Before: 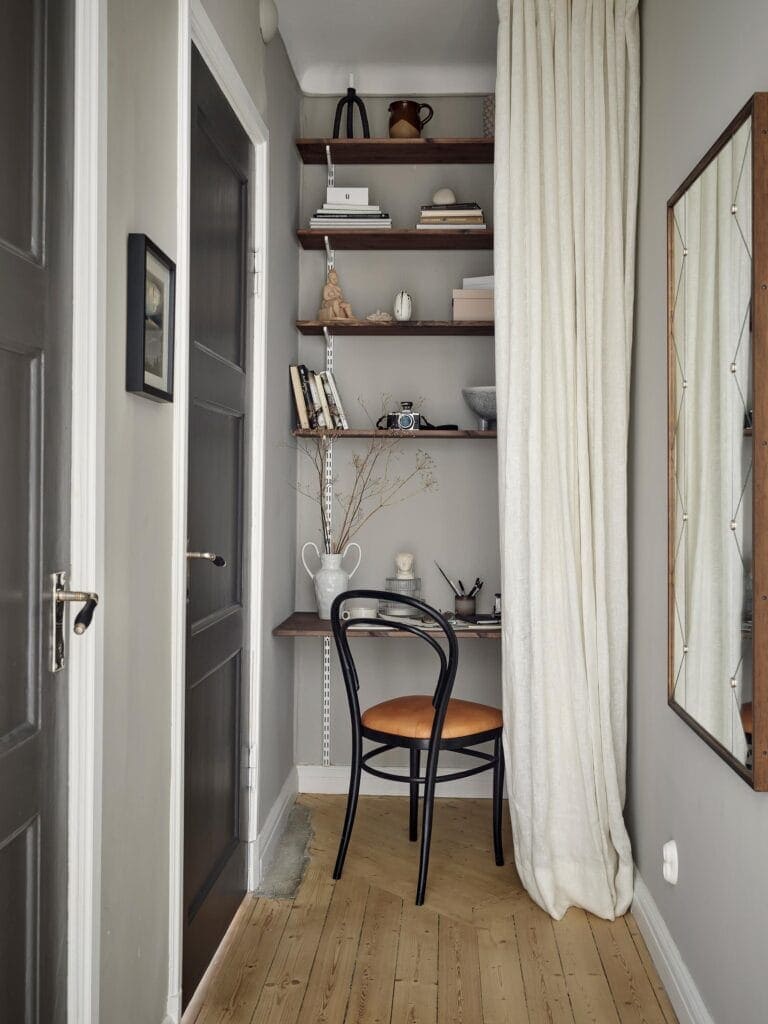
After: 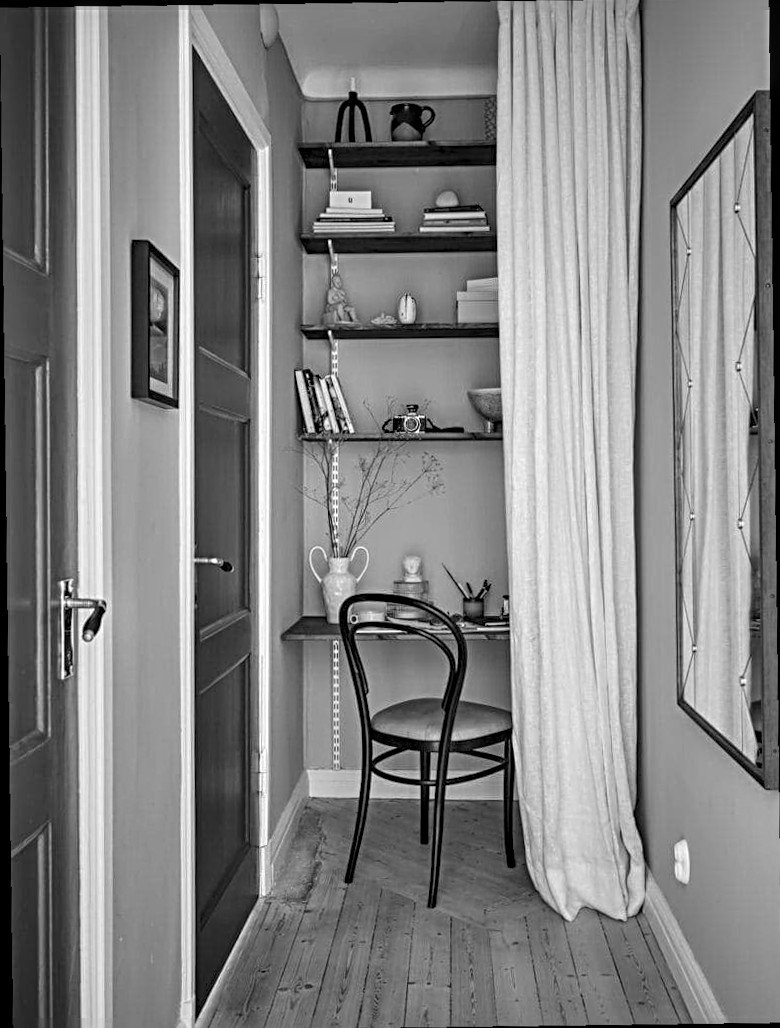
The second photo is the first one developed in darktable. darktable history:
sharpen: radius 4
crop and rotate: angle -0.5°
local contrast: on, module defaults
rotate and perspective: rotation -1.24°, automatic cropping off
monochrome: on, module defaults
